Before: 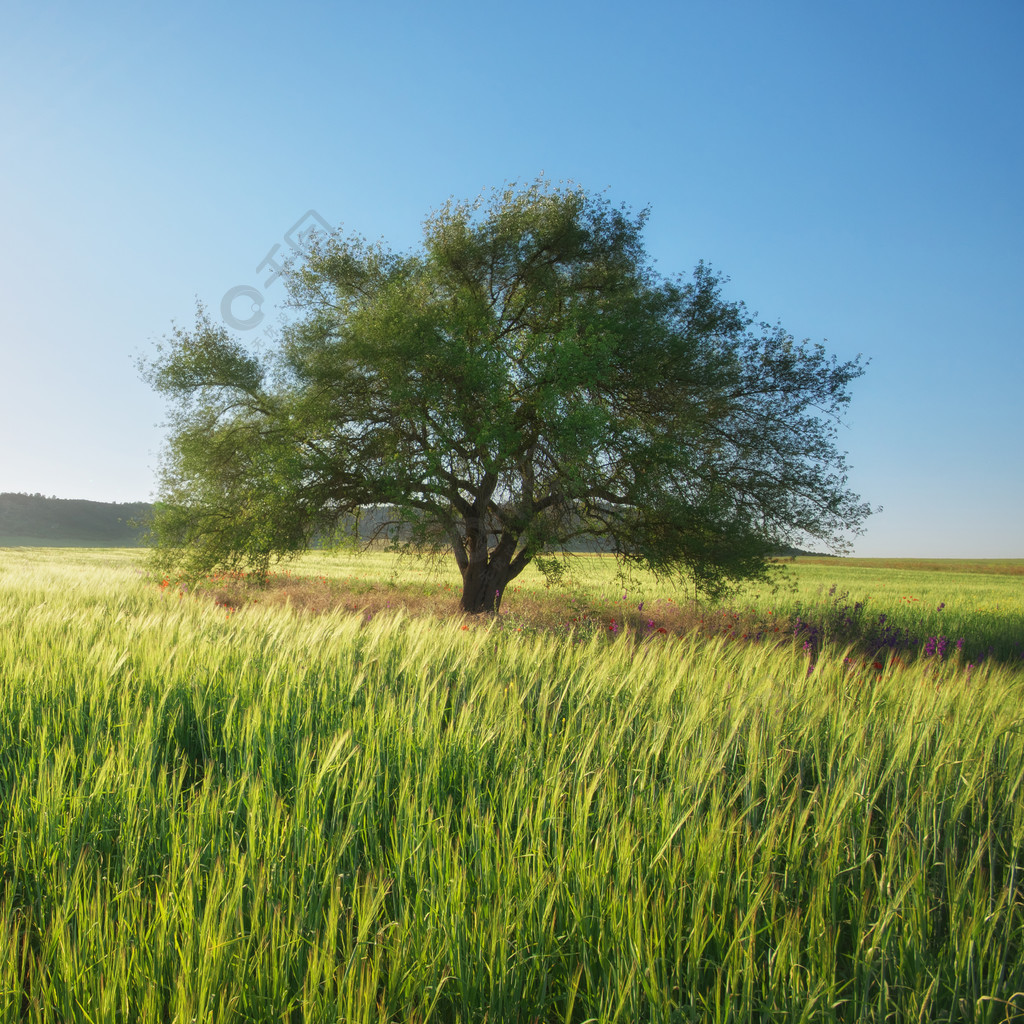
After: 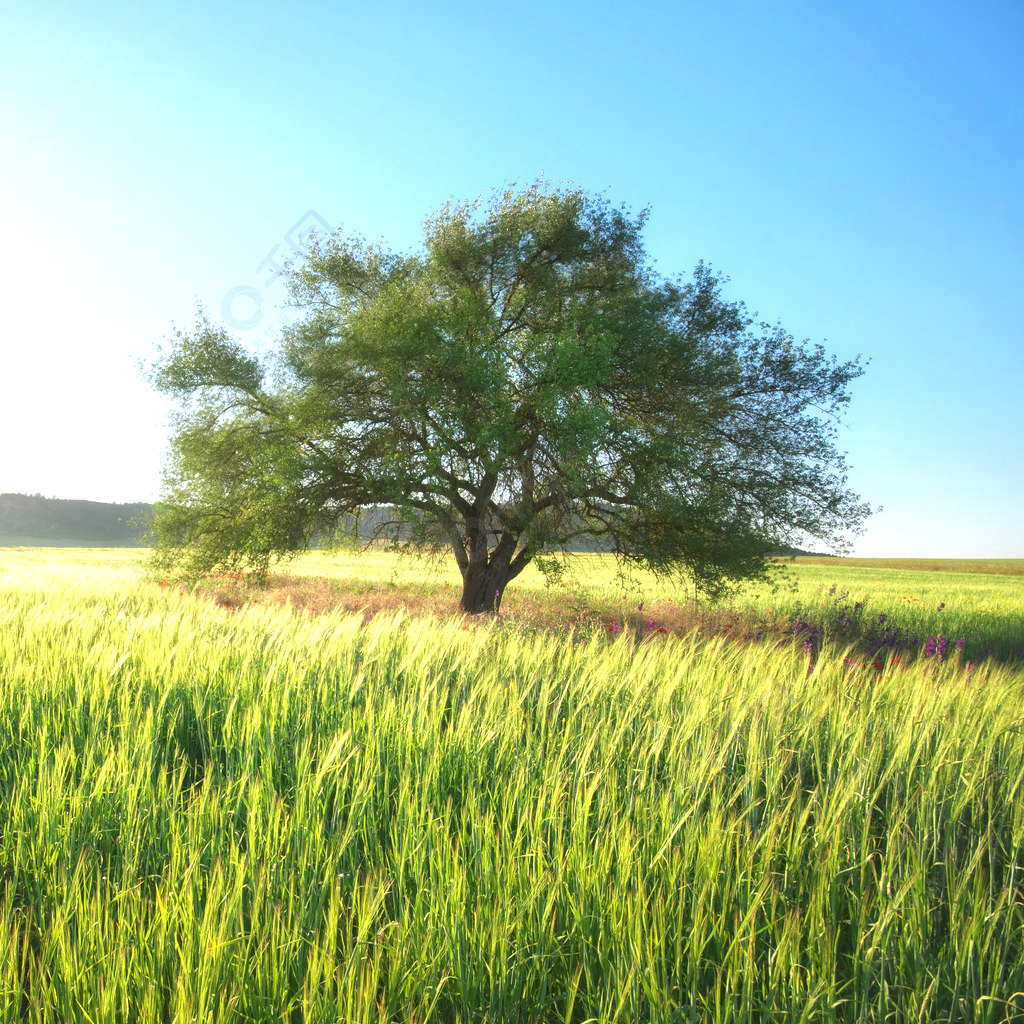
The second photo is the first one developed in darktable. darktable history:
exposure: exposure 0.822 EV, compensate highlight preservation false
